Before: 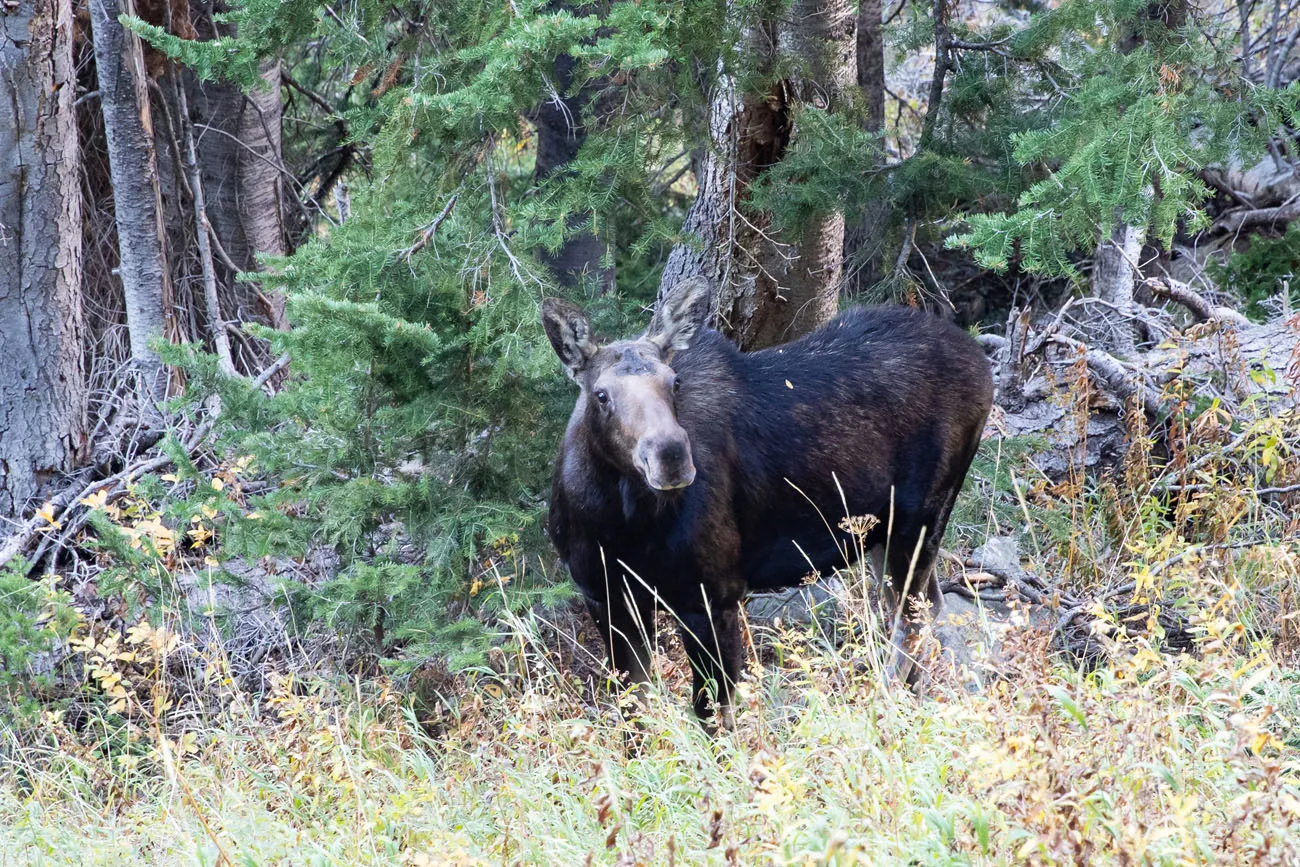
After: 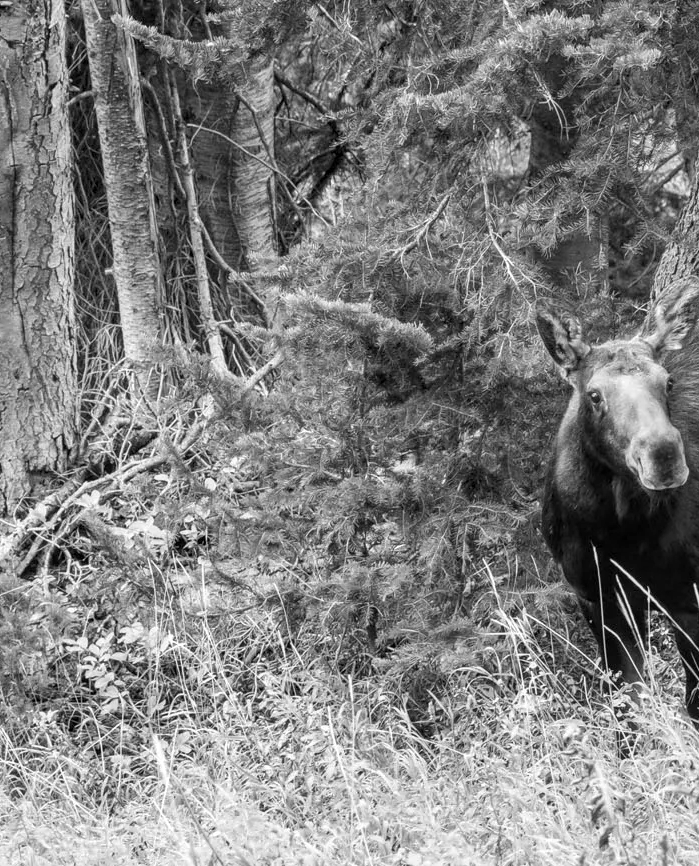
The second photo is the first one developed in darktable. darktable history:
color calibration: output gray [0.22, 0.42, 0.37, 0], gray › normalize channels true, illuminant same as pipeline (D50), adaptation XYZ, x 0.346, y 0.359, gamut compression 0
crop: left 0.587%, right 45.588%, bottom 0.086%
local contrast: on, module defaults
white balance: red 0.954, blue 1.079
